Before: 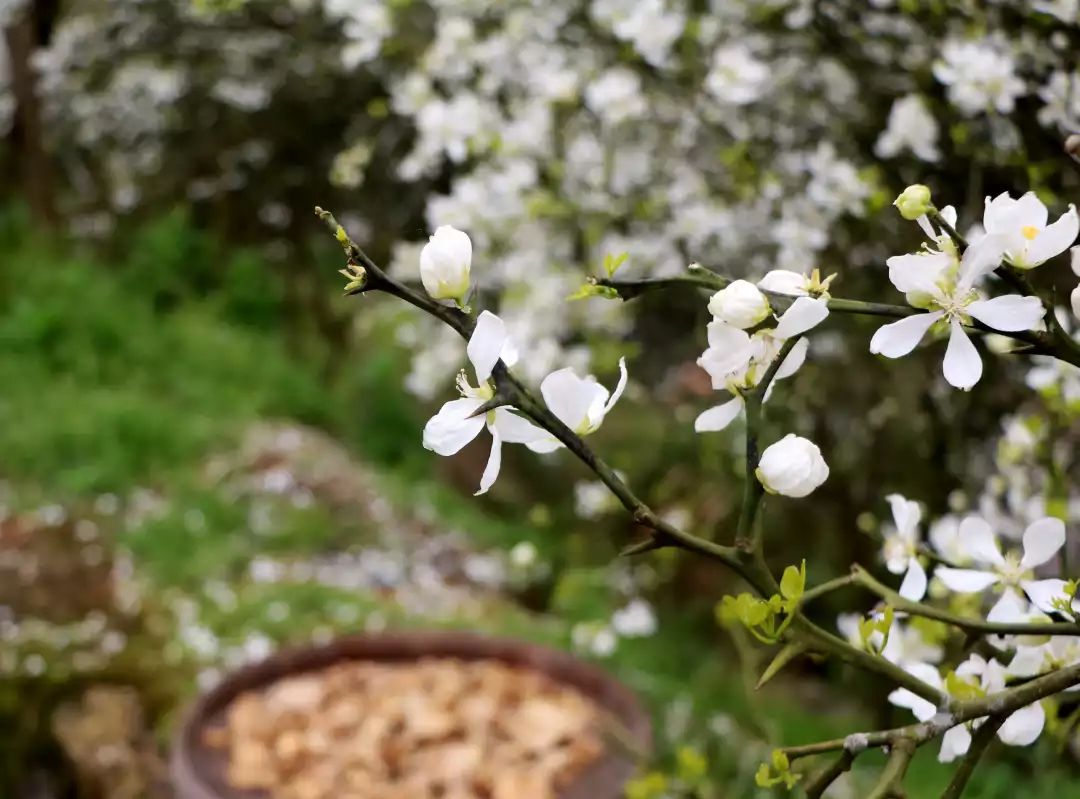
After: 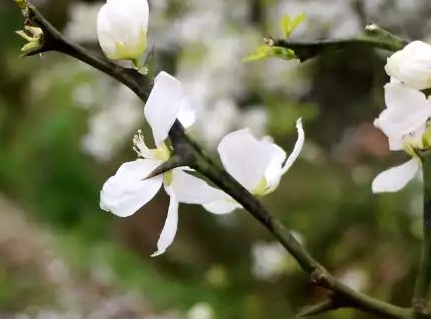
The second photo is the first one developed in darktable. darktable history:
tone equalizer: on, module defaults
crop: left 30%, top 30%, right 30%, bottom 30%
